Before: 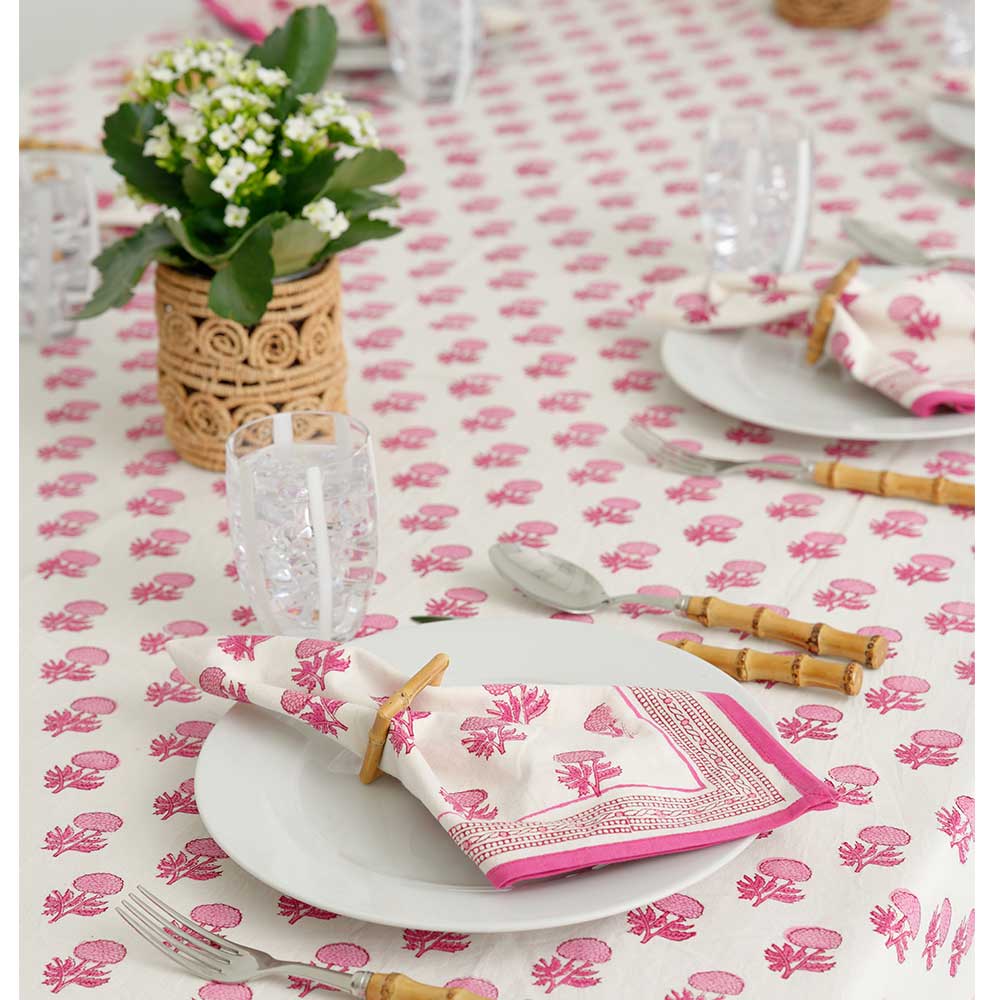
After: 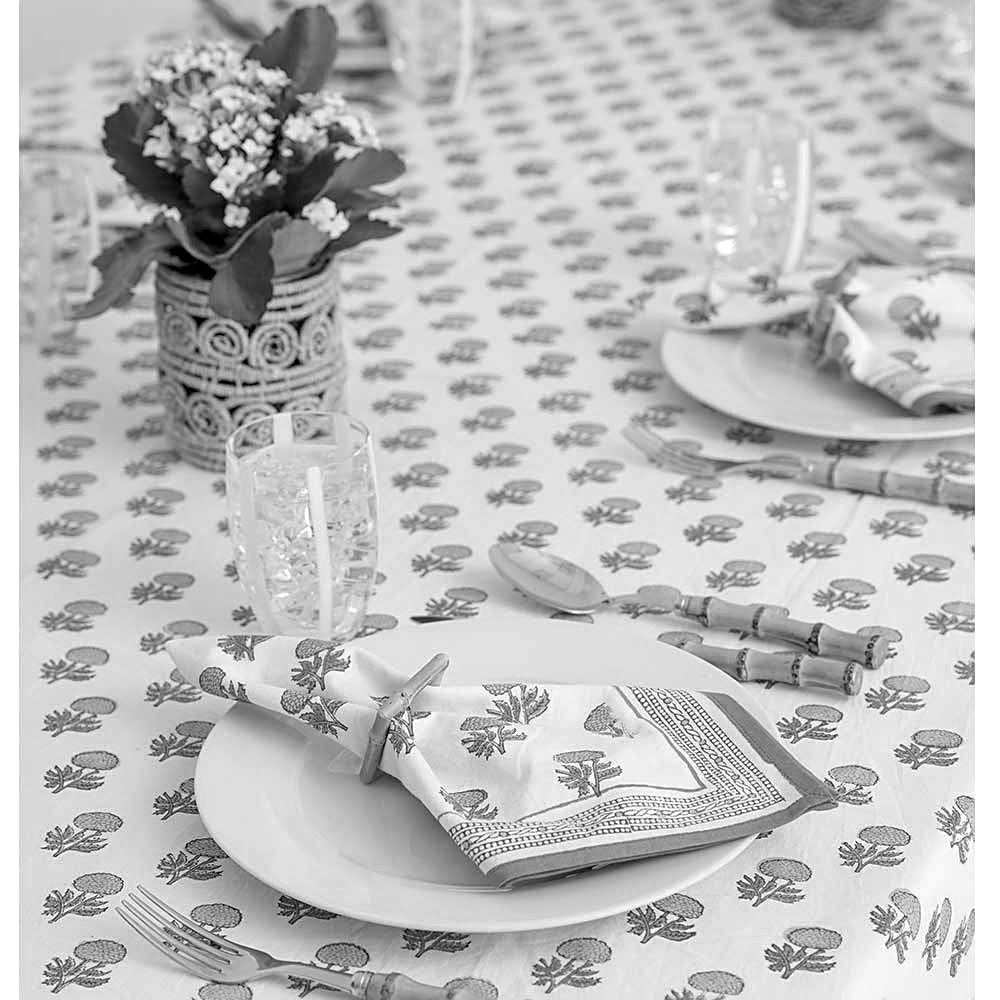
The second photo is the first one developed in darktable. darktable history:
local contrast: on, module defaults
monochrome: on, module defaults
color correction: highlights a* 10.32, highlights b* 14.66, shadows a* -9.59, shadows b* -15.02
sharpen: on, module defaults
